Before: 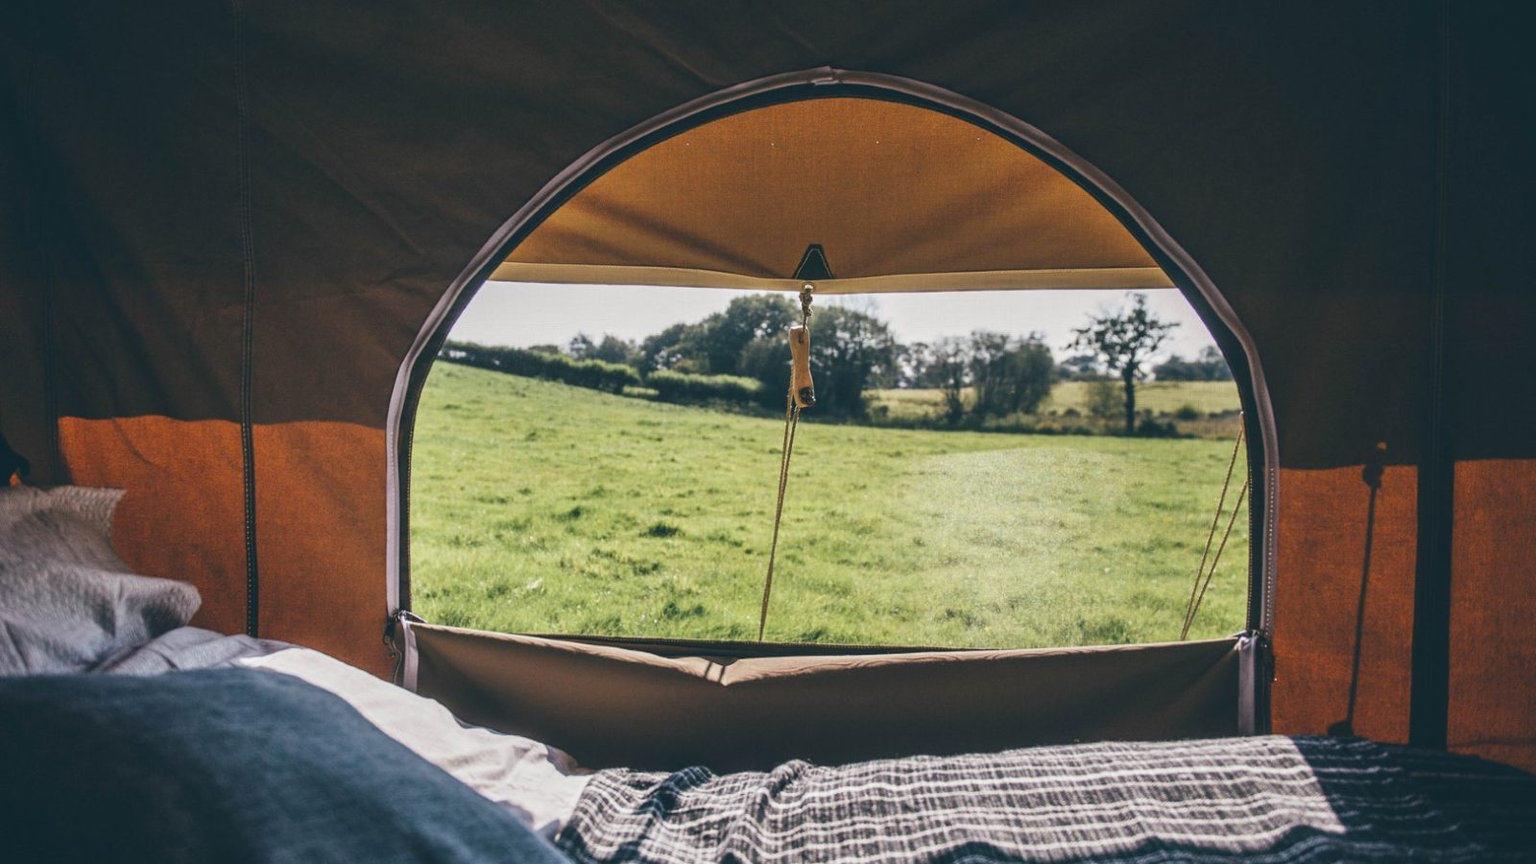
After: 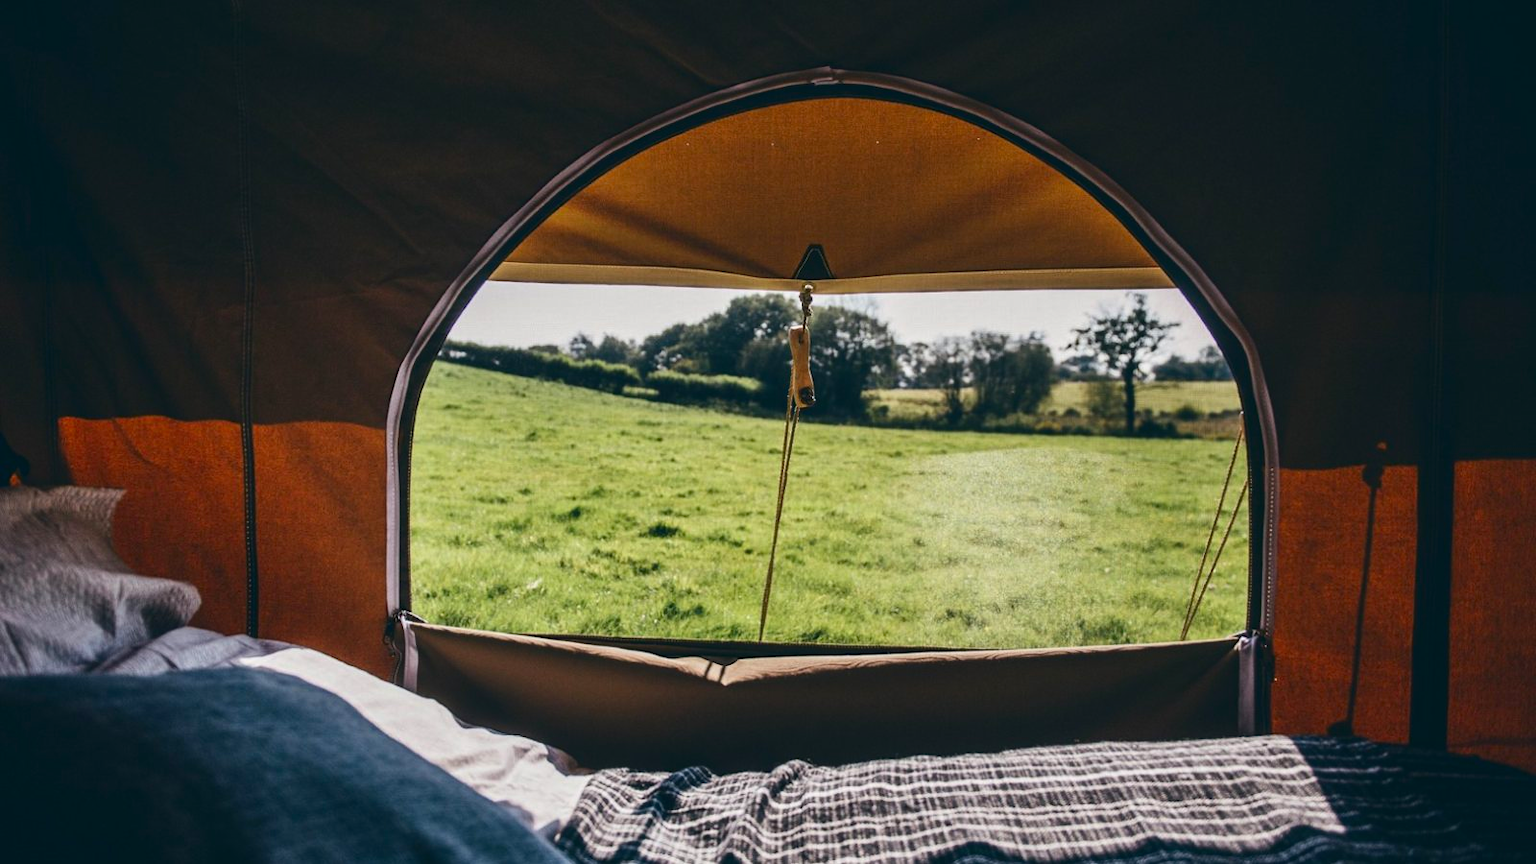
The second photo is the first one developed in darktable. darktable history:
contrast brightness saturation: contrast 0.125, brightness -0.118, saturation 0.197
